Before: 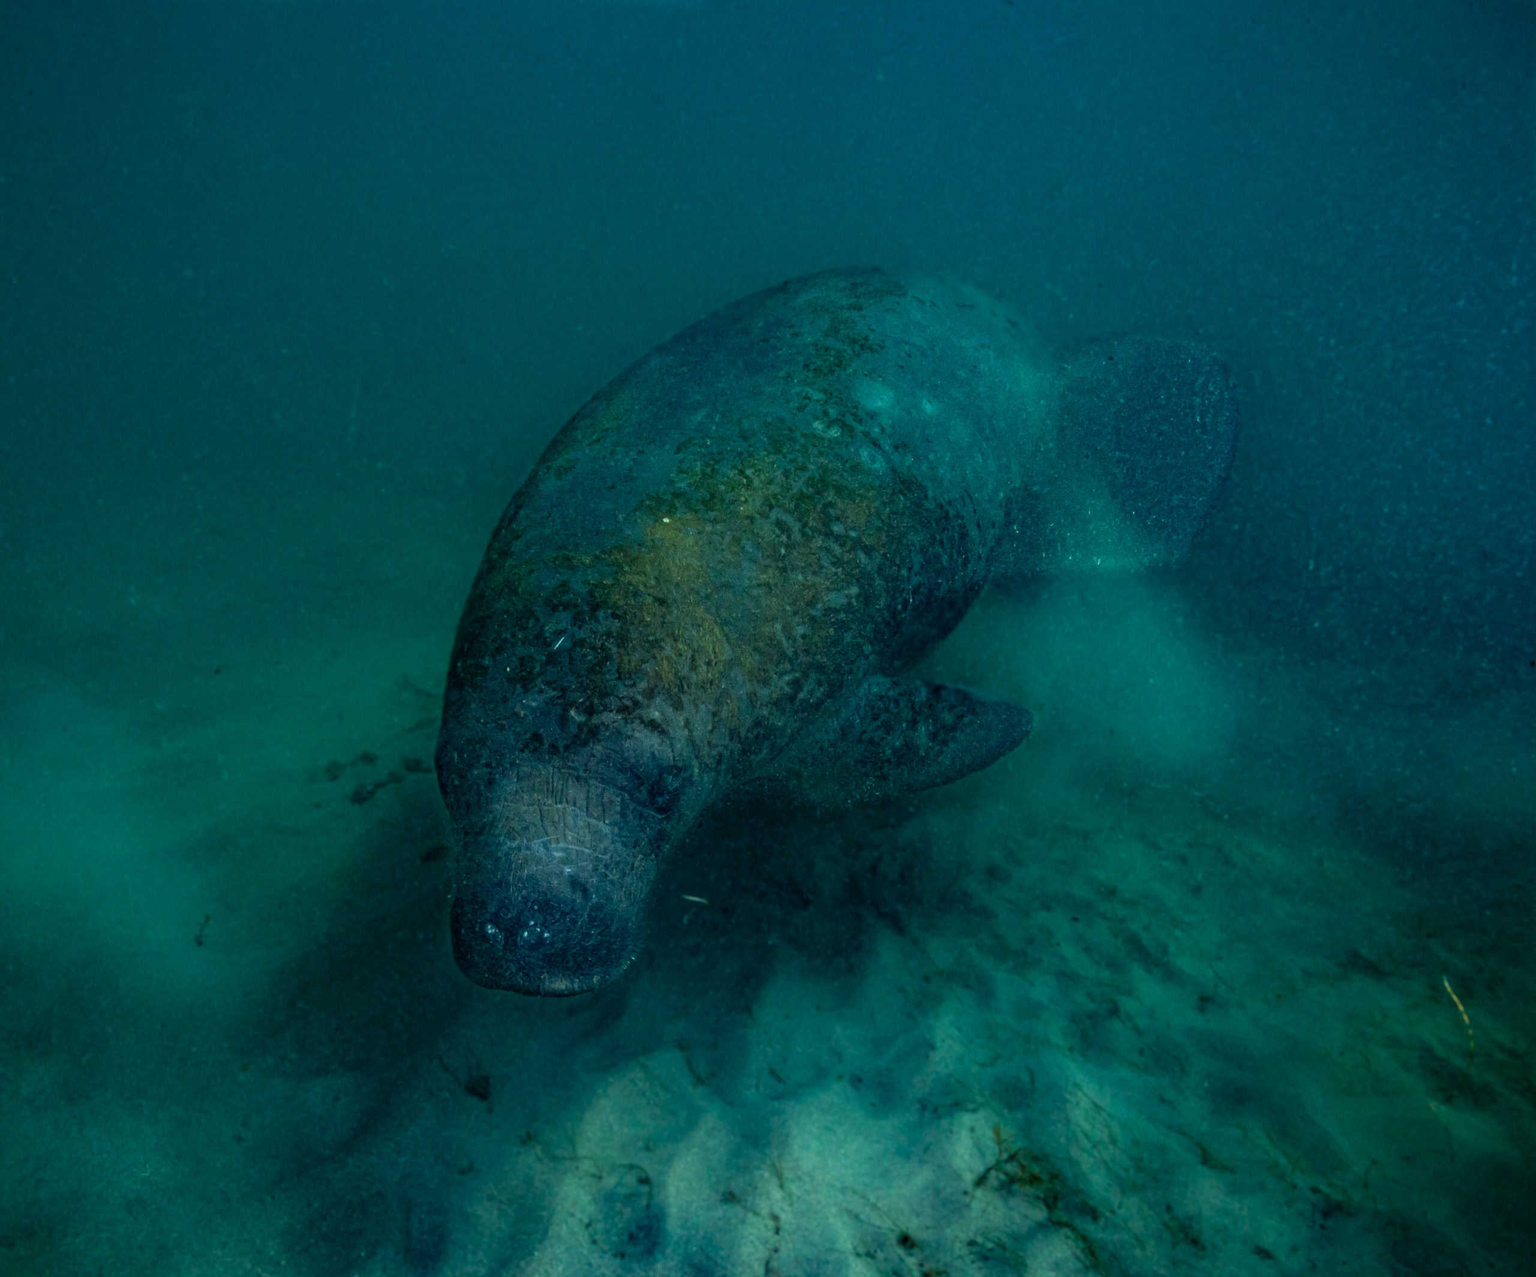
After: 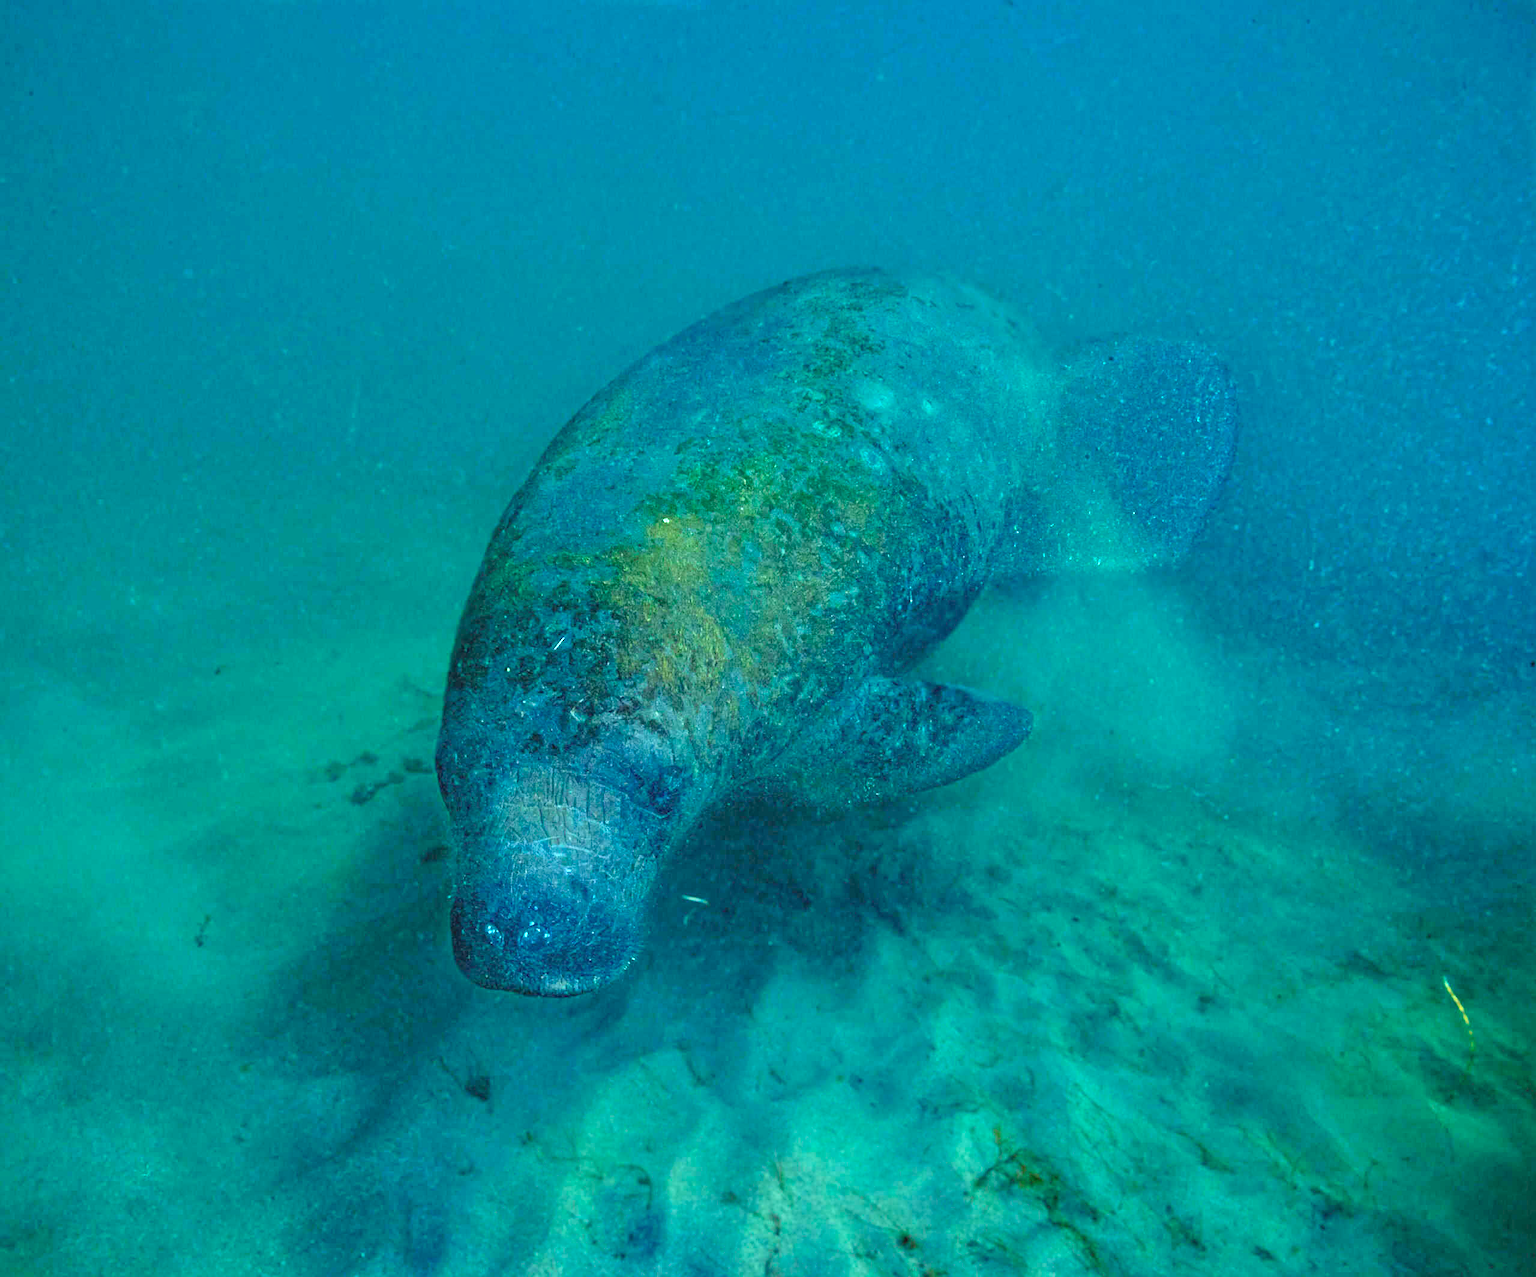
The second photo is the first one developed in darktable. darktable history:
contrast brightness saturation: contrast -0.19, saturation 0.19
tone equalizer: -7 EV 0.15 EV, -6 EV 0.6 EV, -5 EV 1.15 EV, -4 EV 1.33 EV, -3 EV 1.15 EV, -2 EV 0.6 EV, -1 EV 0.15 EV, mask exposure compensation -0.5 EV
exposure: exposure 1 EV, compensate highlight preservation false
white balance: red 0.988, blue 1.017
sharpen: on, module defaults
